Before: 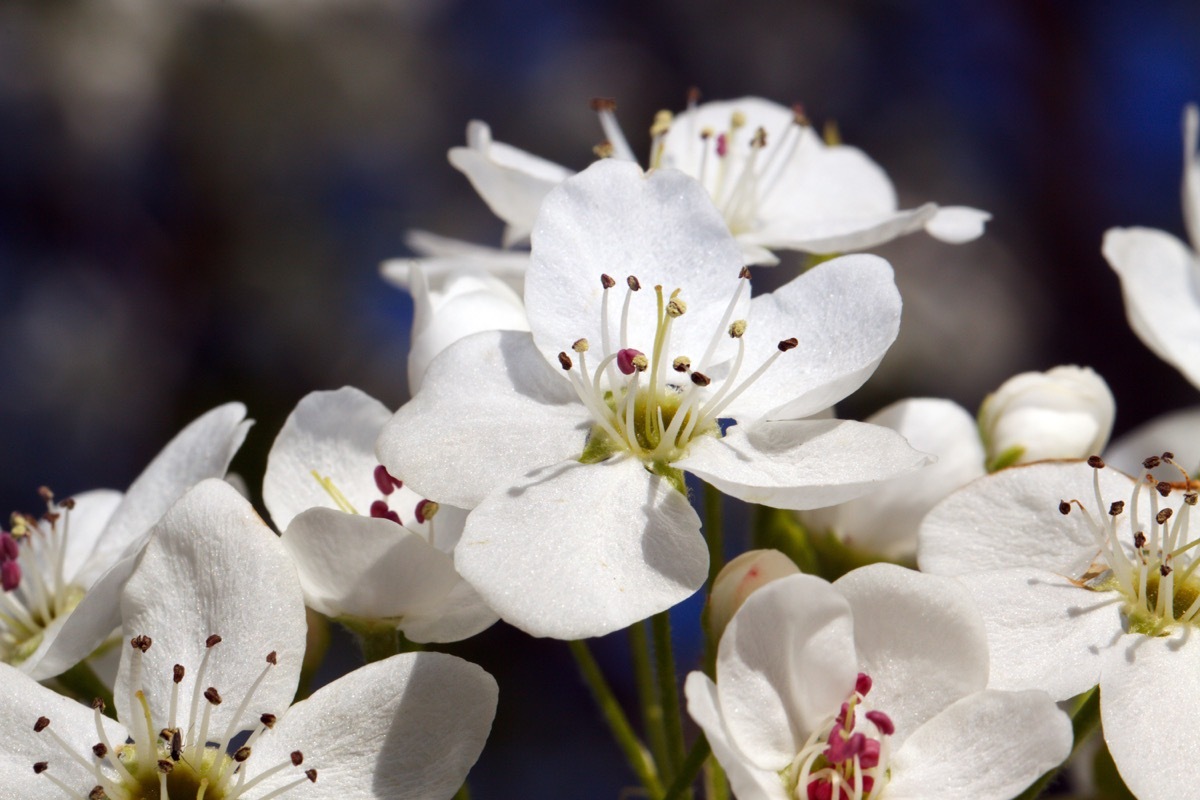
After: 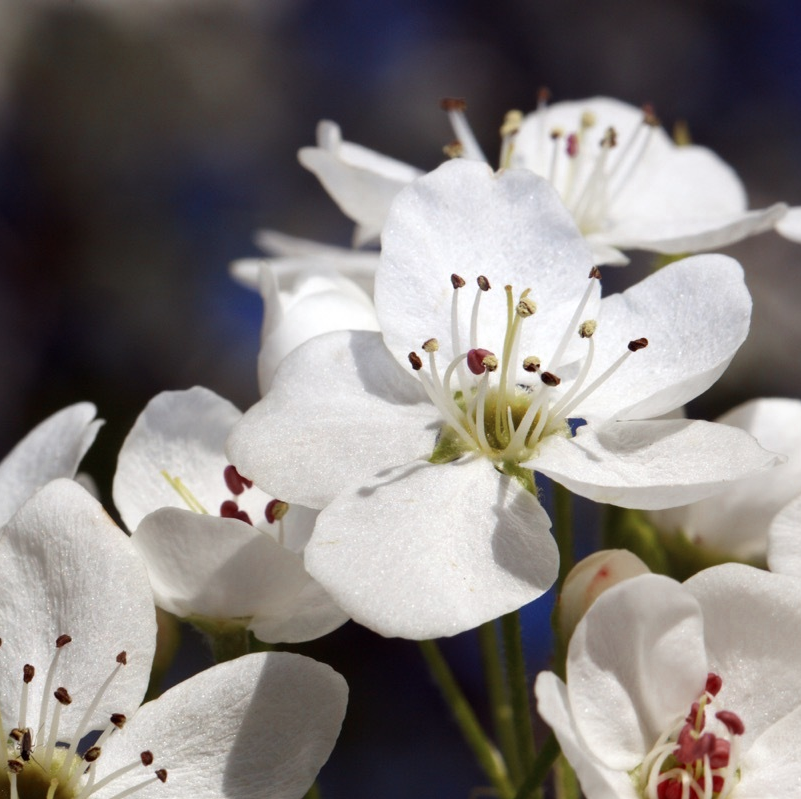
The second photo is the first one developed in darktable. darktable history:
color zones: curves: ch0 [(0, 0.5) (0.125, 0.4) (0.25, 0.5) (0.375, 0.4) (0.5, 0.4) (0.625, 0.6) (0.75, 0.6) (0.875, 0.5)]; ch1 [(0, 0.4) (0.125, 0.5) (0.25, 0.4) (0.375, 0.4) (0.5, 0.4) (0.625, 0.4) (0.75, 0.5) (0.875, 0.4)]; ch2 [(0, 0.6) (0.125, 0.5) (0.25, 0.5) (0.375, 0.6) (0.5, 0.6) (0.625, 0.5) (0.75, 0.5) (0.875, 0.5)]
crop and rotate: left 12.516%, right 20.699%
